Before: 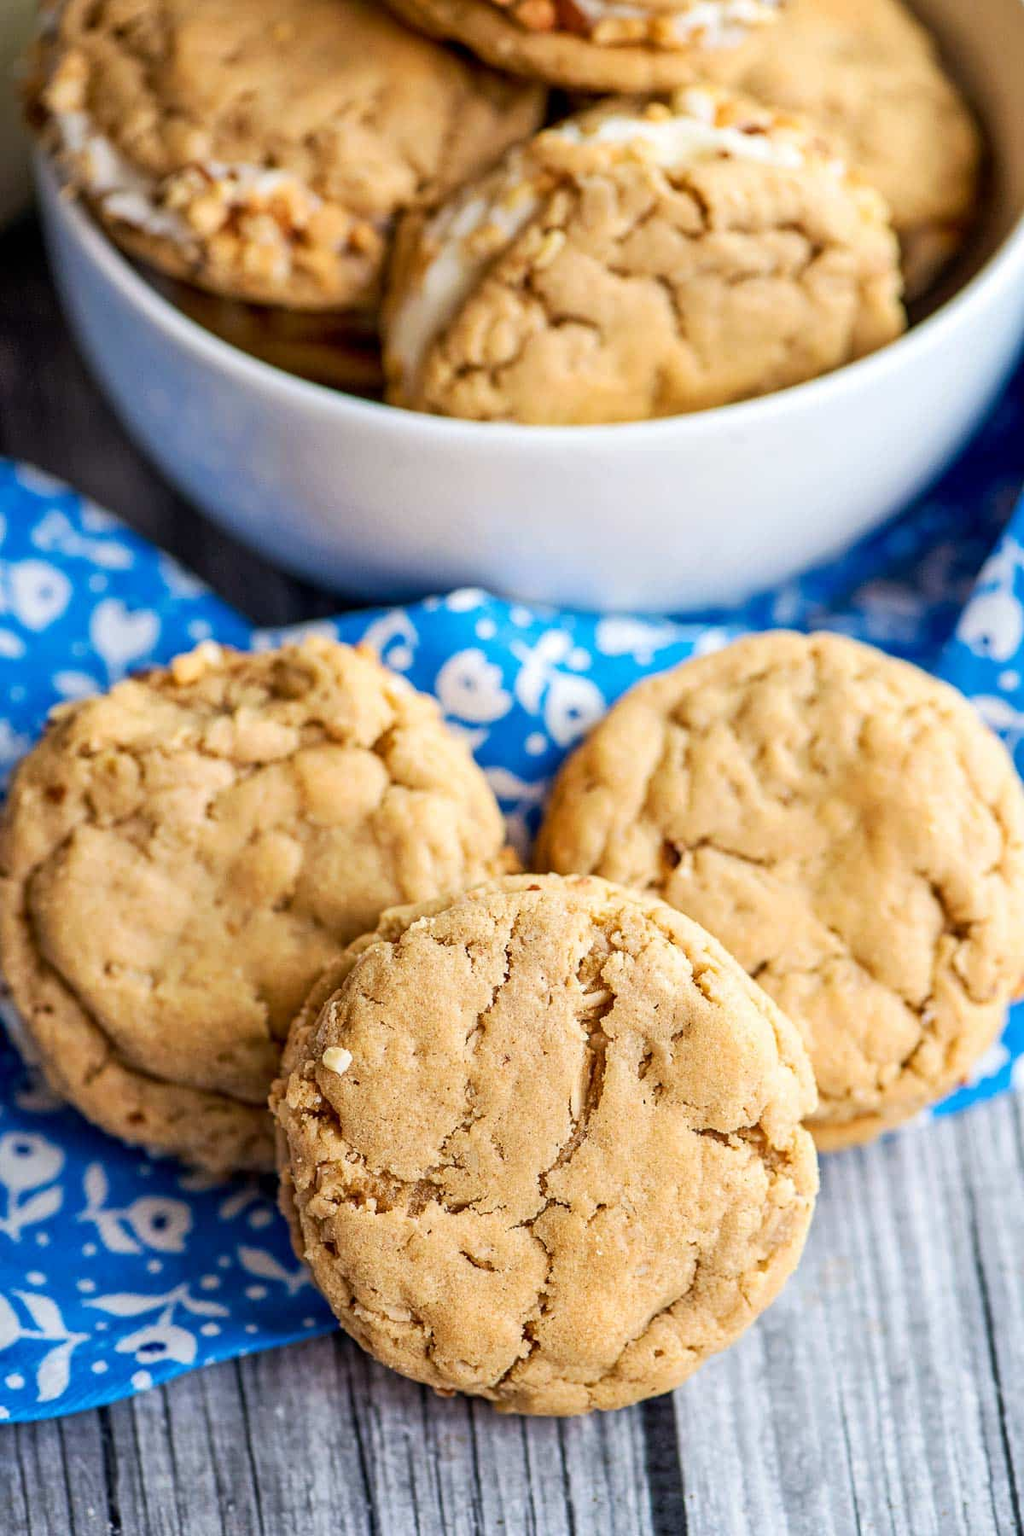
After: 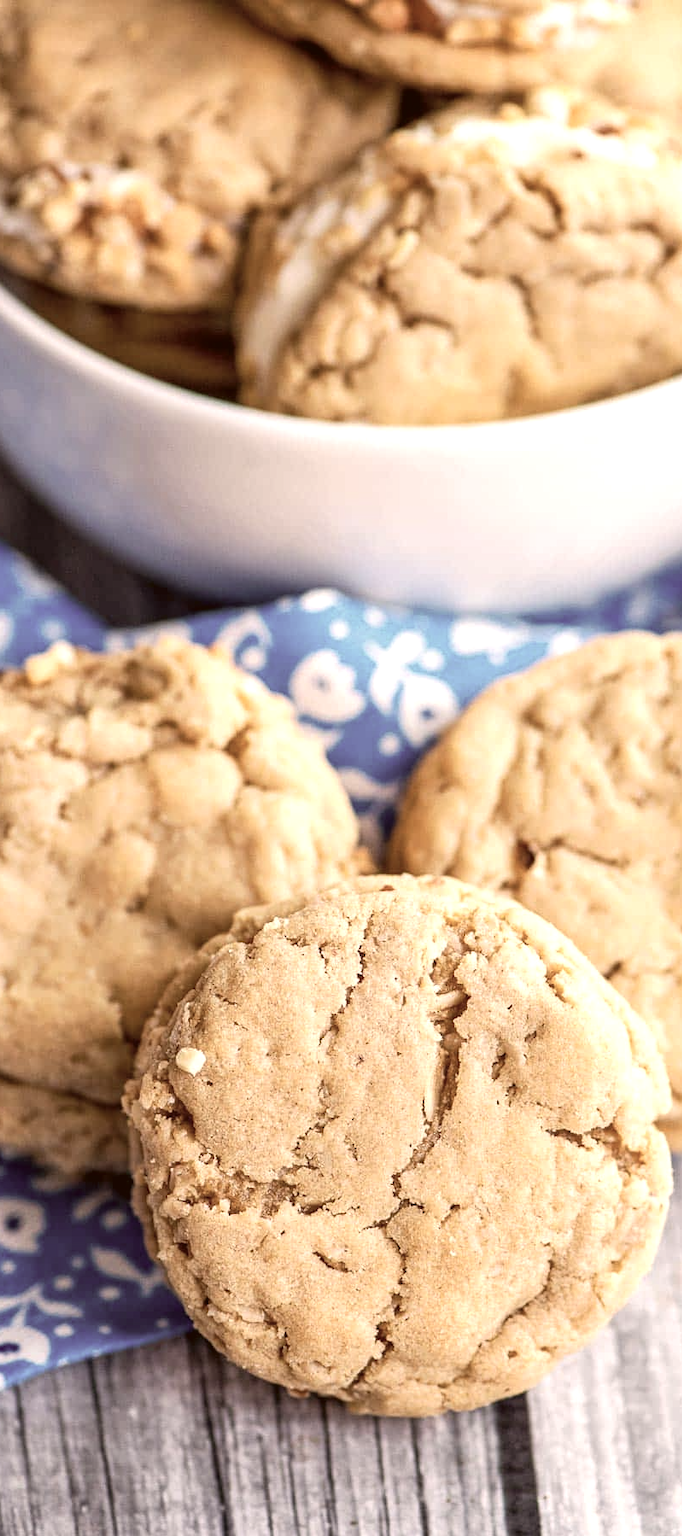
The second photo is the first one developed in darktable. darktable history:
contrast brightness saturation: contrast -0.062, saturation -0.407
color correction: highlights a* 6.14, highlights b* 8.37, shadows a* 5.74, shadows b* 7.09, saturation 0.907
crop and rotate: left 14.384%, right 18.987%
tone equalizer: edges refinement/feathering 500, mask exposure compensation -1.57 EV, preserve details no
exposure: black level correction 0.001, exposure 0.498 EV, compensate exposure bias true, compensate highlight preservation false
